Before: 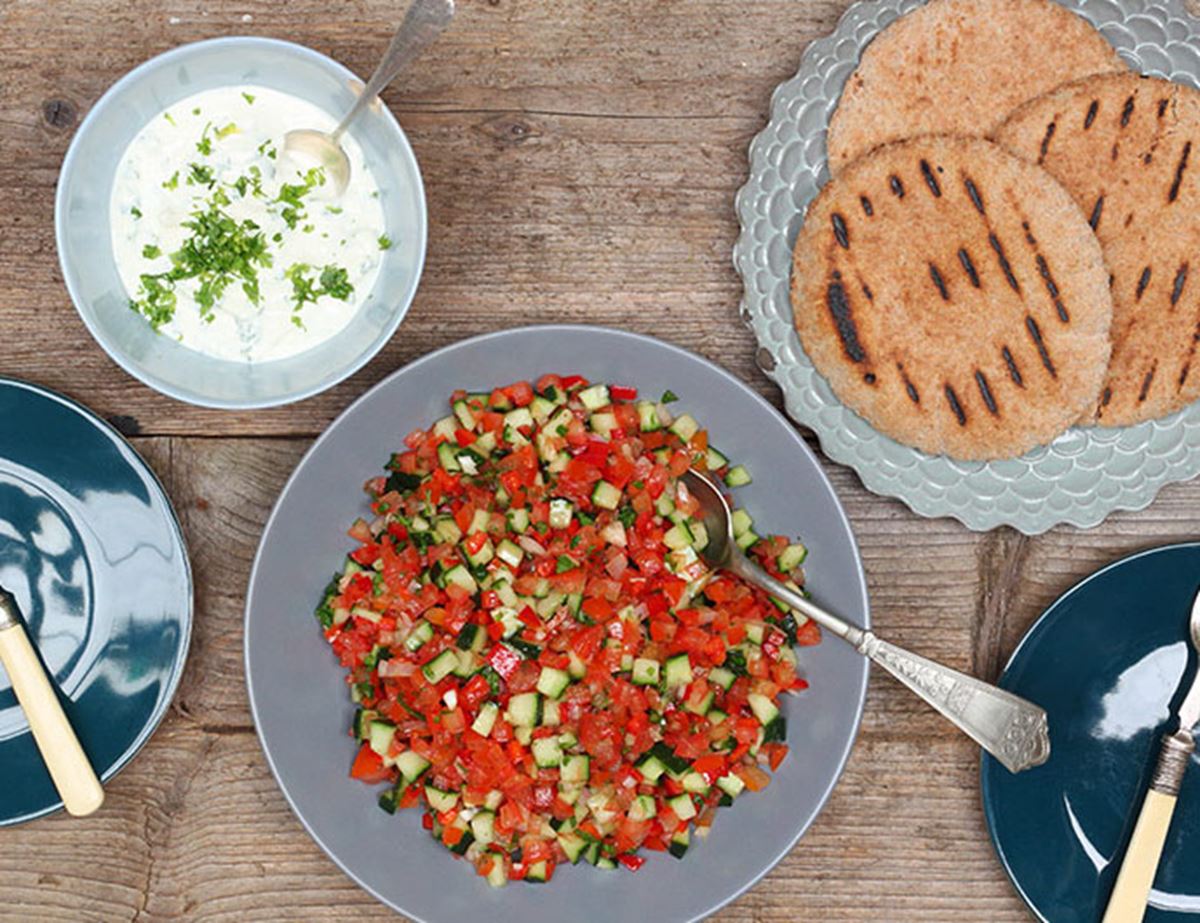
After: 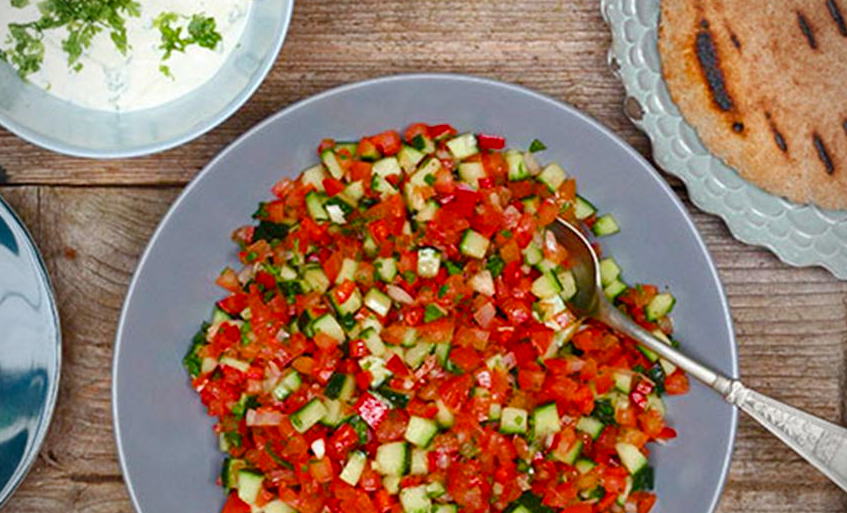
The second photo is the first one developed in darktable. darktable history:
color balance rgb: shadows lift › hue 85.63°, linear chroma grading › shadows -6.955%, linear chroma grading › highlights -7.383%, linear chroma grading › global chroma -10.21%, linear chroma grading › mid-tones -8.168%, perceptual saturation grading › global saturation -0.036%, perceptual saturation grading › mid-tones 6.432%, perceptual saturation grading › shadows 72.408%, global vibrance 39.434%
crop: left 11.072%, top 27.234%, right 18.325%, bottom 17.127%
vignetting: on, module defaults
